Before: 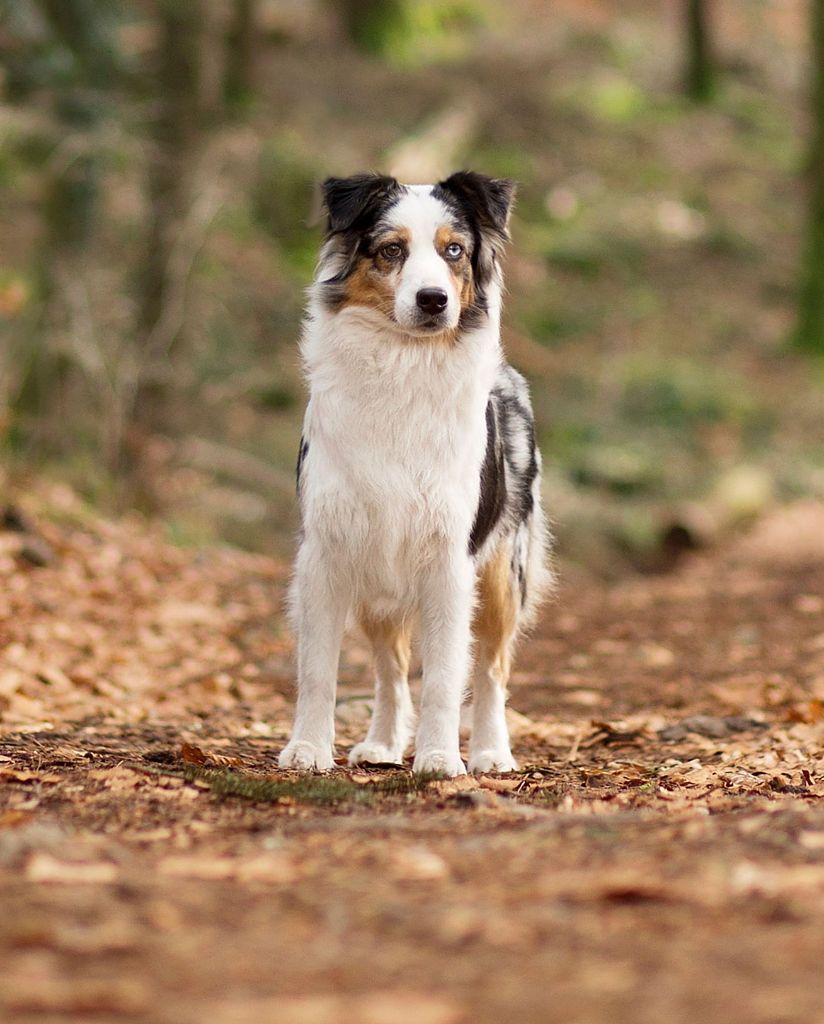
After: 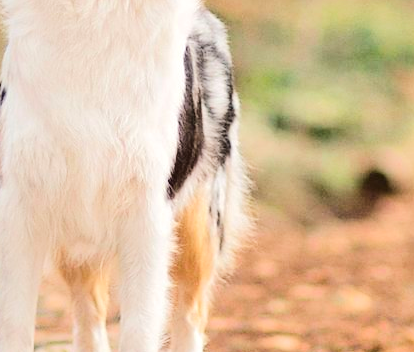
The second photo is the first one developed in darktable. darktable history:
tone equalizer: -7 EV 0.162 EV, -6 EV 0.561 EV, -5 EV 1.15 EV, -4 EV 1.35 EV, -3 EV 1.17 EV, -2 EV 0.6 EV, -1 EV 0.148 EV, edges refinement/feathering 500, mask exposure compensation -1.57 EV, preserve details no
crop: left 36.691%, top 34.714%, right 13.049%, bottom 30.878%
